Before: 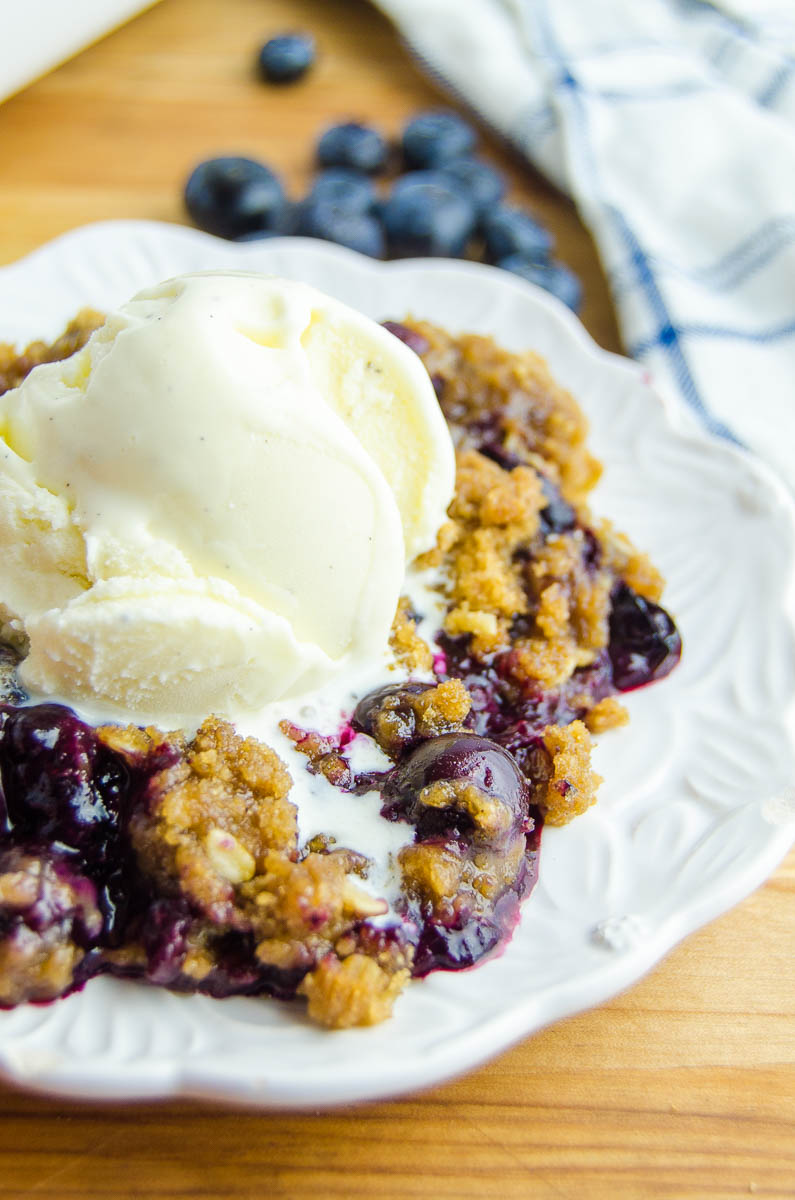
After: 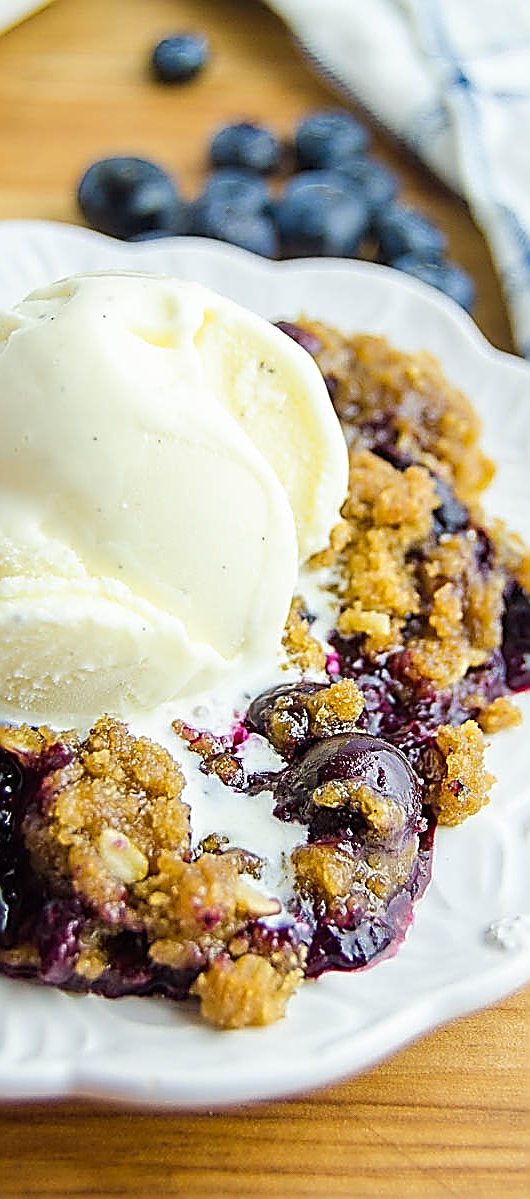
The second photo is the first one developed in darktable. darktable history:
crop and rotate: left 13.537%, right 19.796%
sharpen: amount 2
